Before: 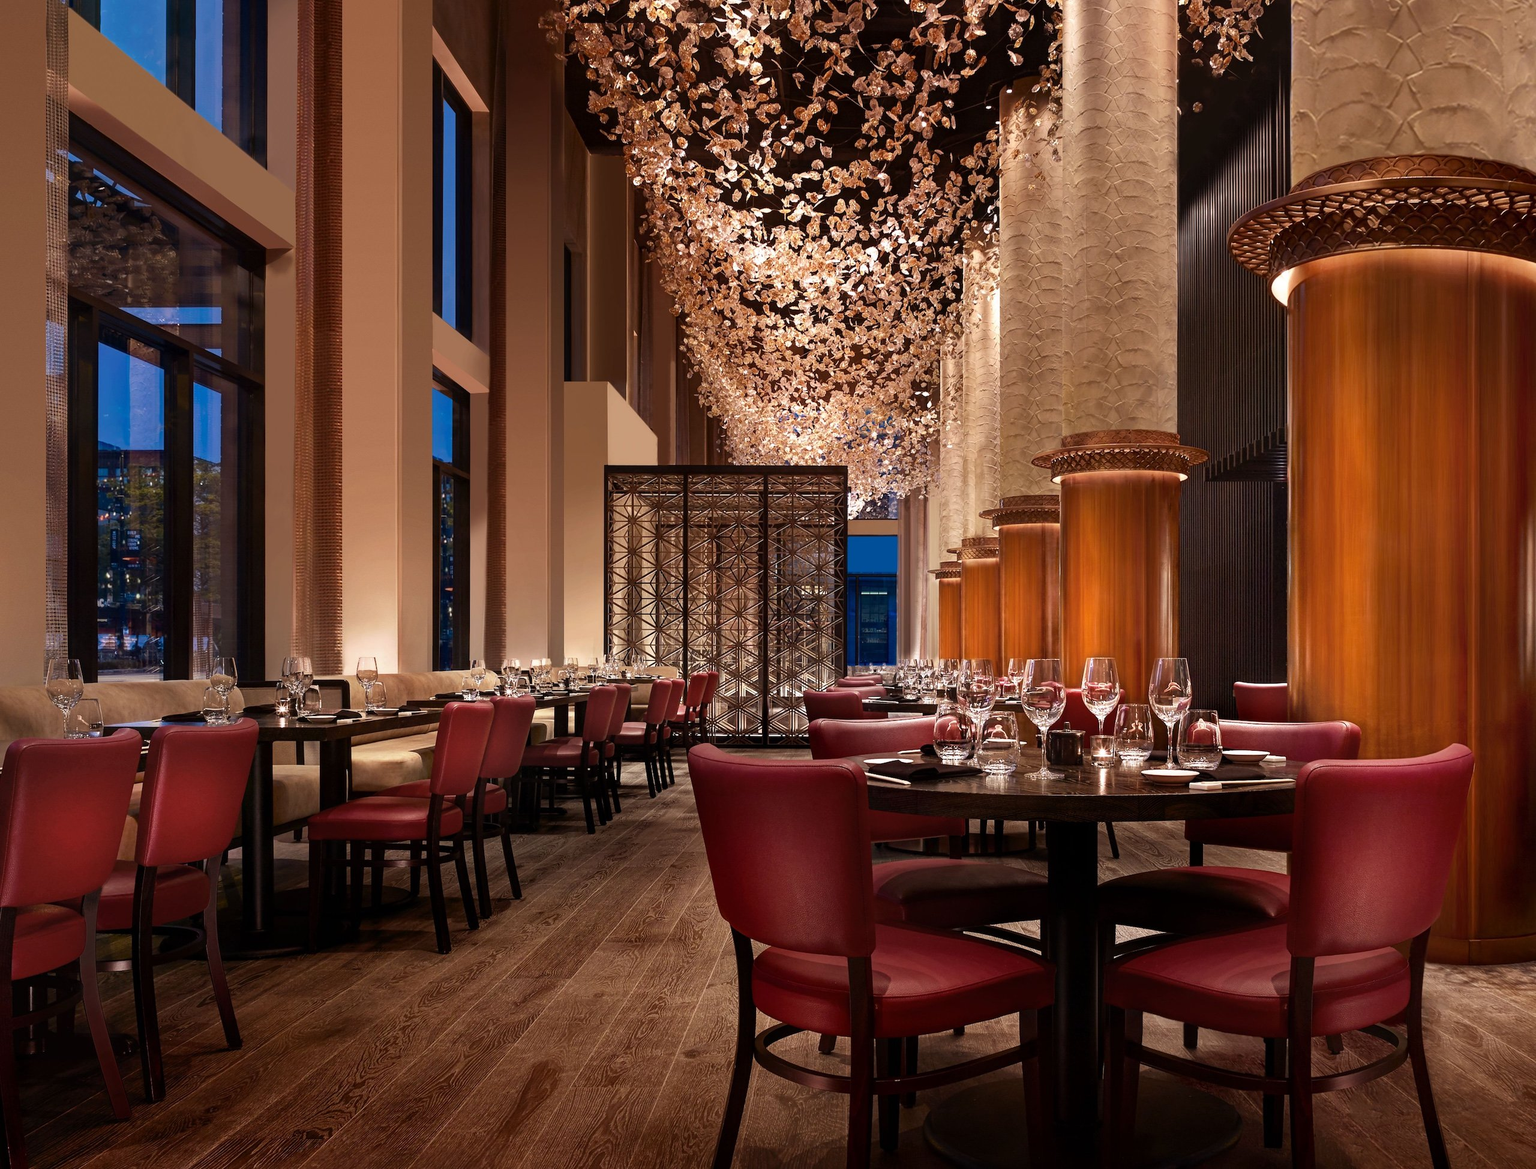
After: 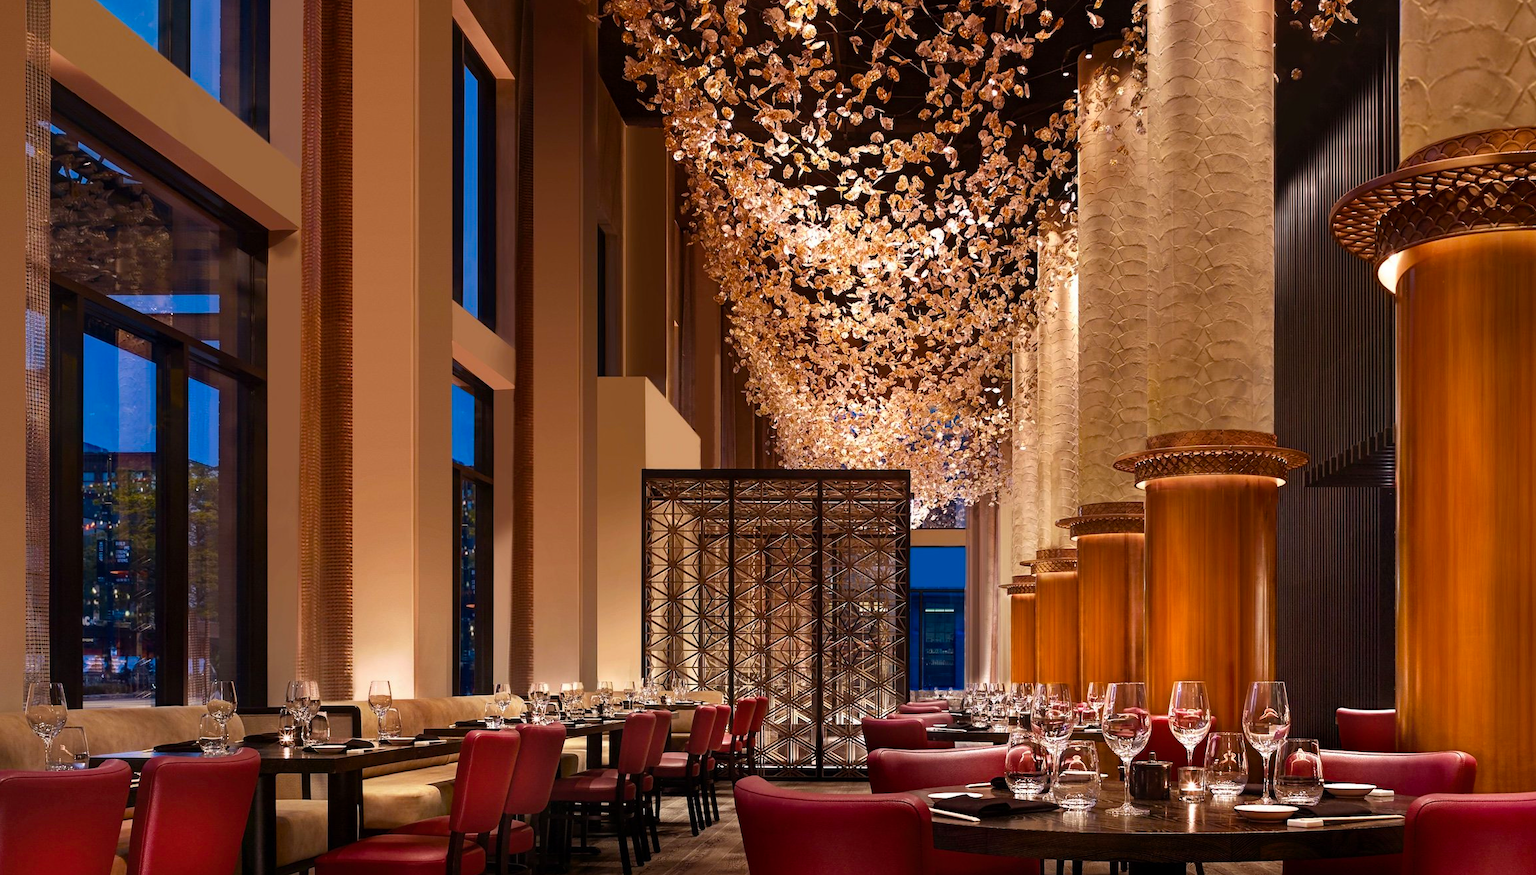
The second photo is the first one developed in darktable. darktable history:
color balance rgb: perceptual saturation grading › global saturation 20%, global vibrance 20%
crop: left 1.509%, top 3.452%, right 7.696%, bottom 28.452%
